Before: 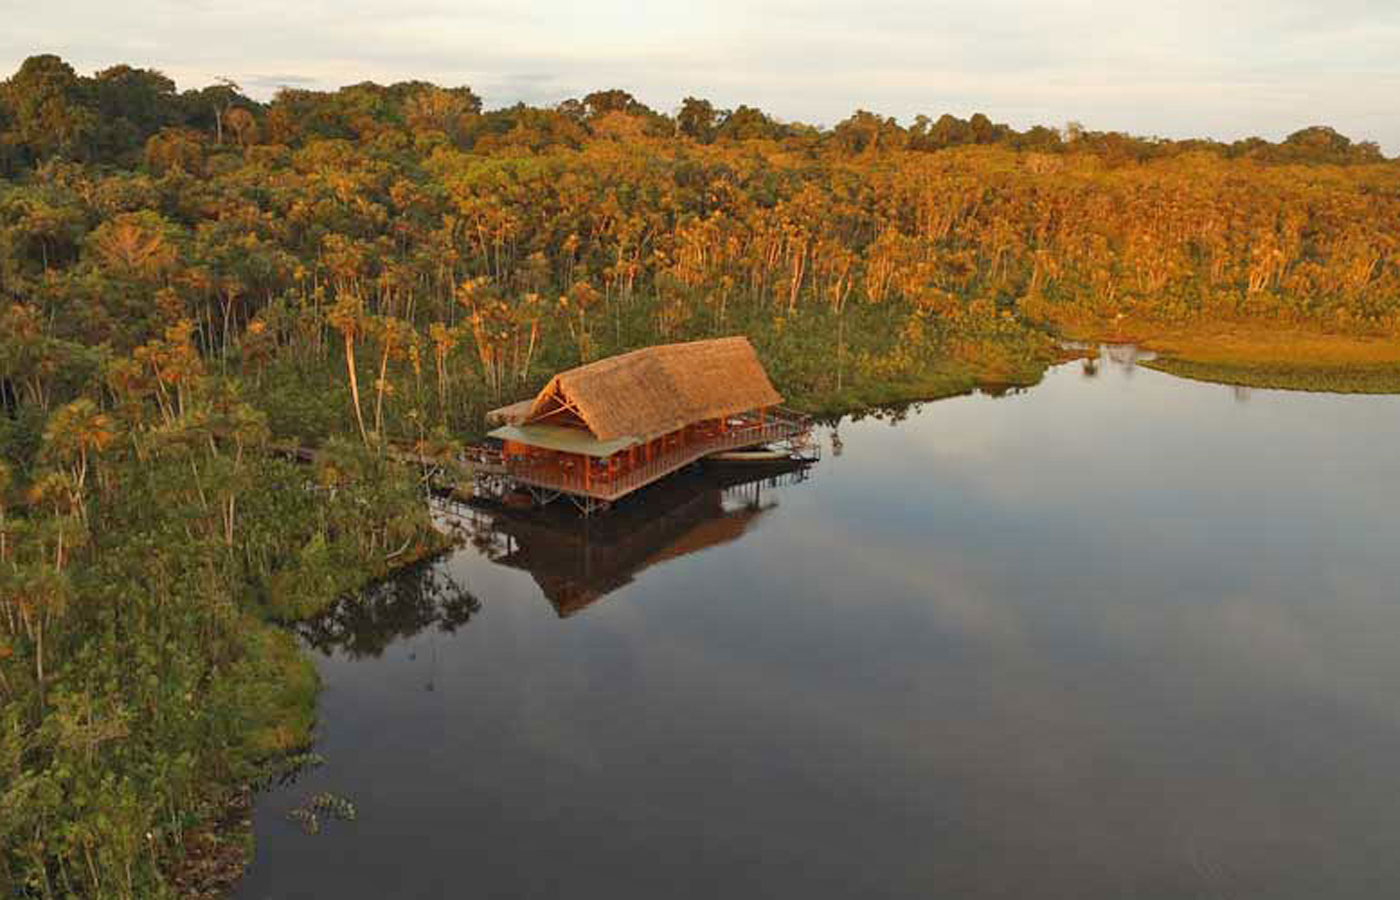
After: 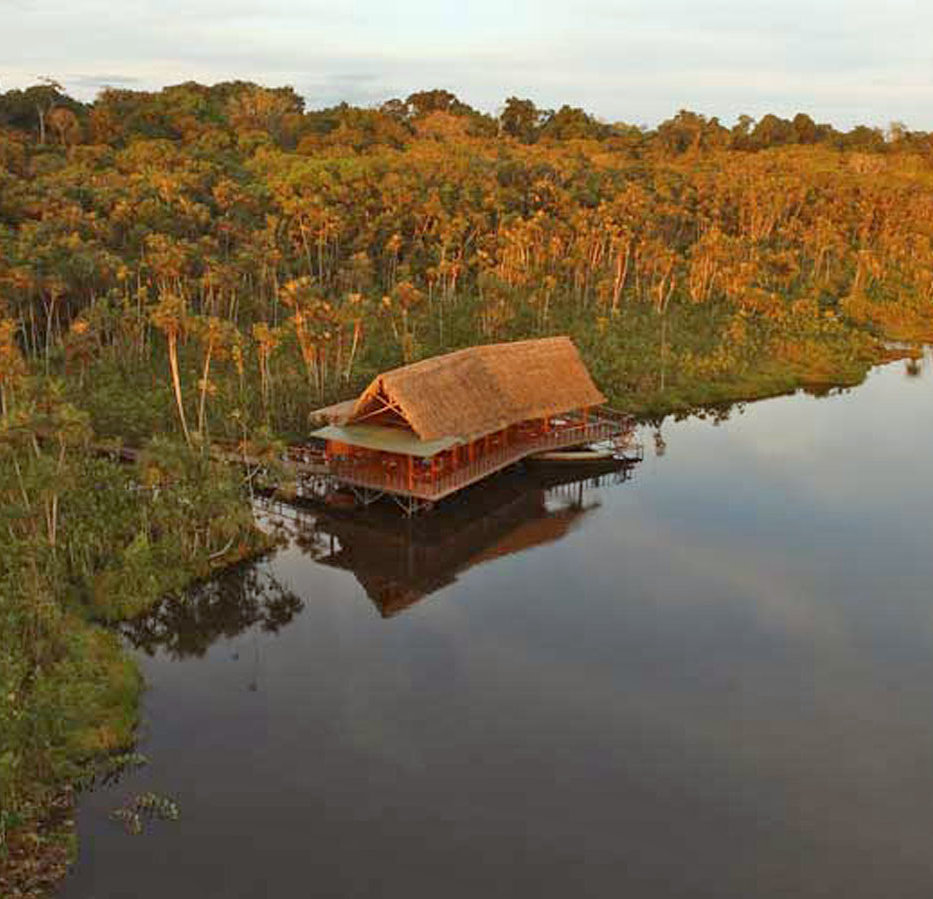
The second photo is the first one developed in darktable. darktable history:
color correction: highlights a* -3.28, highlights b* -6.24, shadows a* 3.1, shadows b* 5.19
crop and rotate: left 12.648%, right 20.685%
